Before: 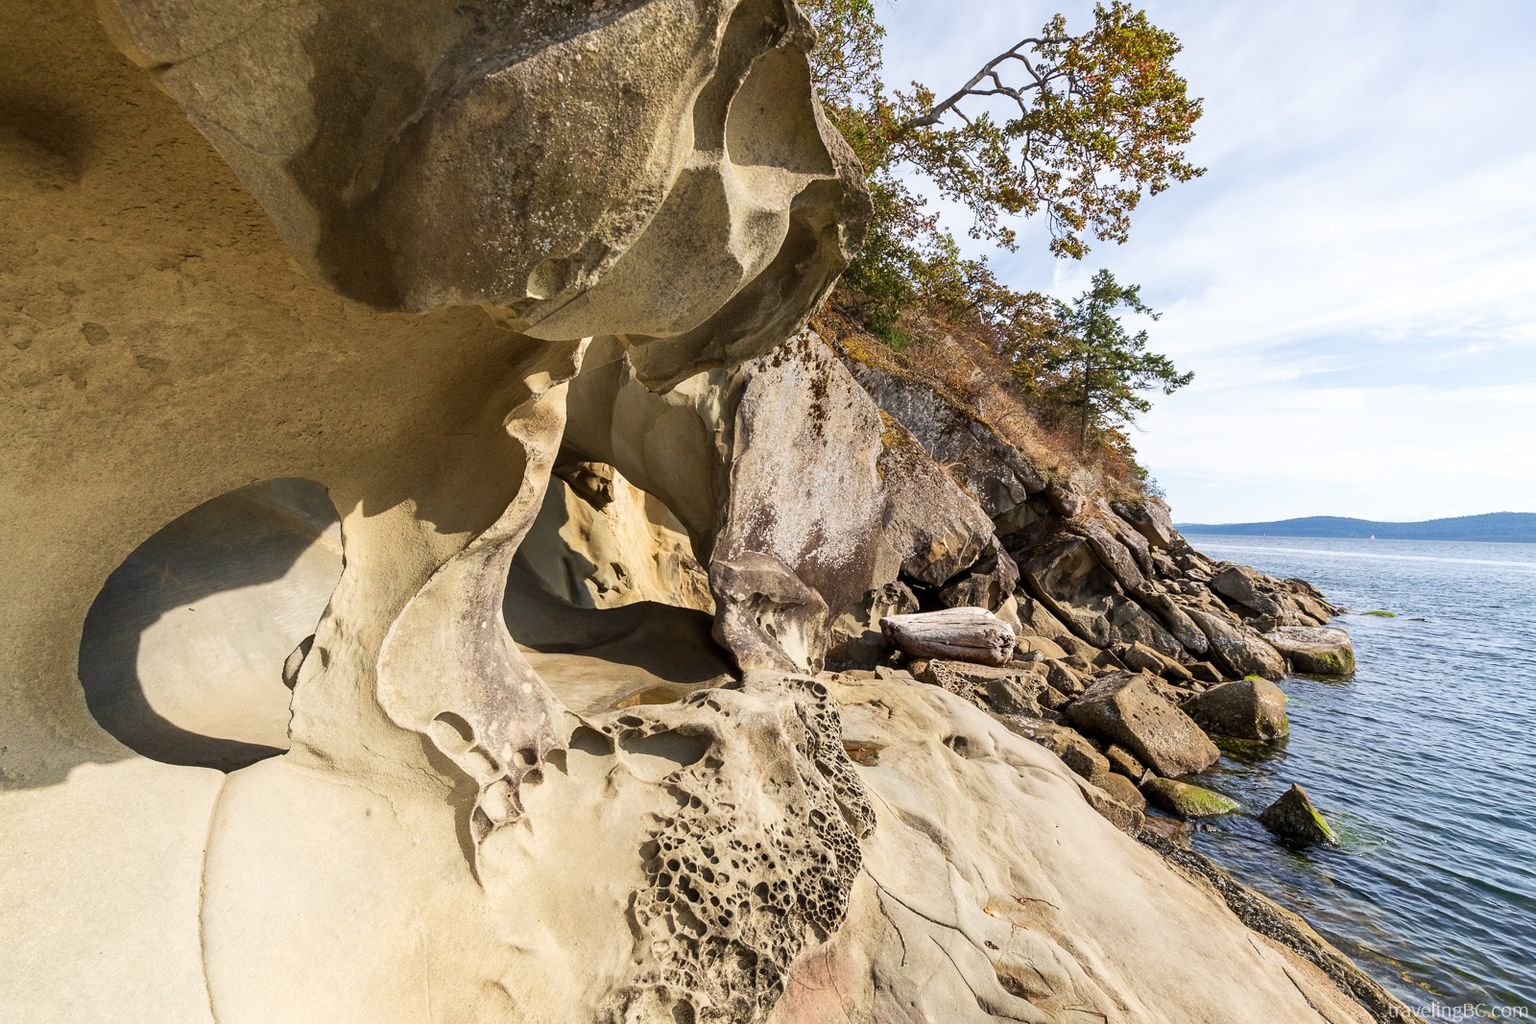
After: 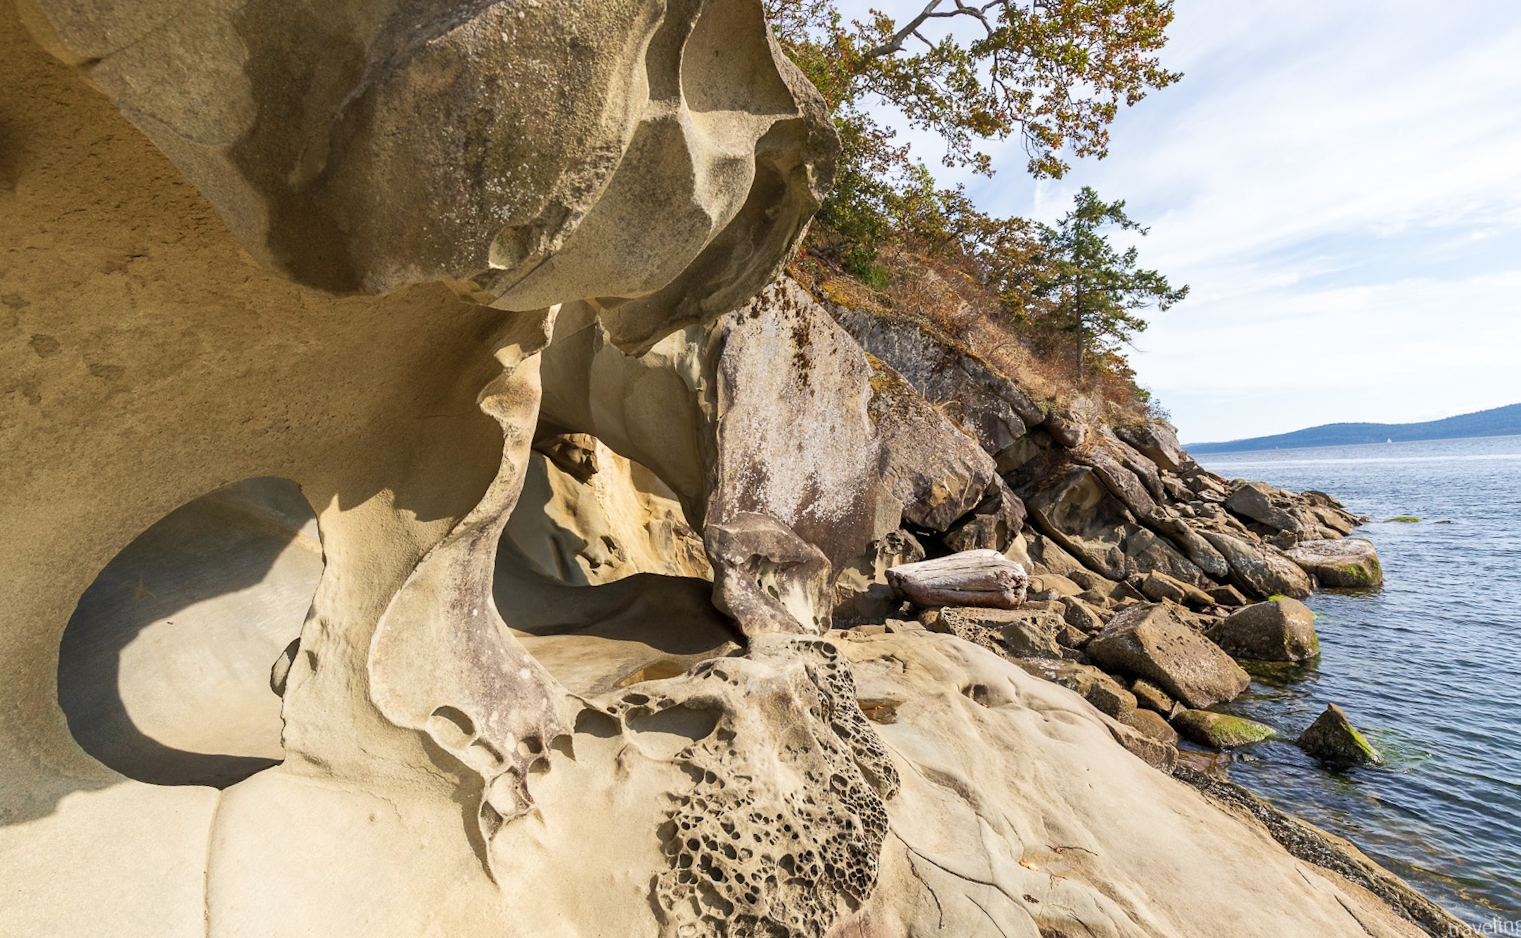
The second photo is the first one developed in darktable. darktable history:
shadows and highlights: shadows 43.06, highlights 6.94
rotate and perspective: rotation -5°, crop left 0.05, crop right 0.952, crop top 0.11, crop bottom 0.89
